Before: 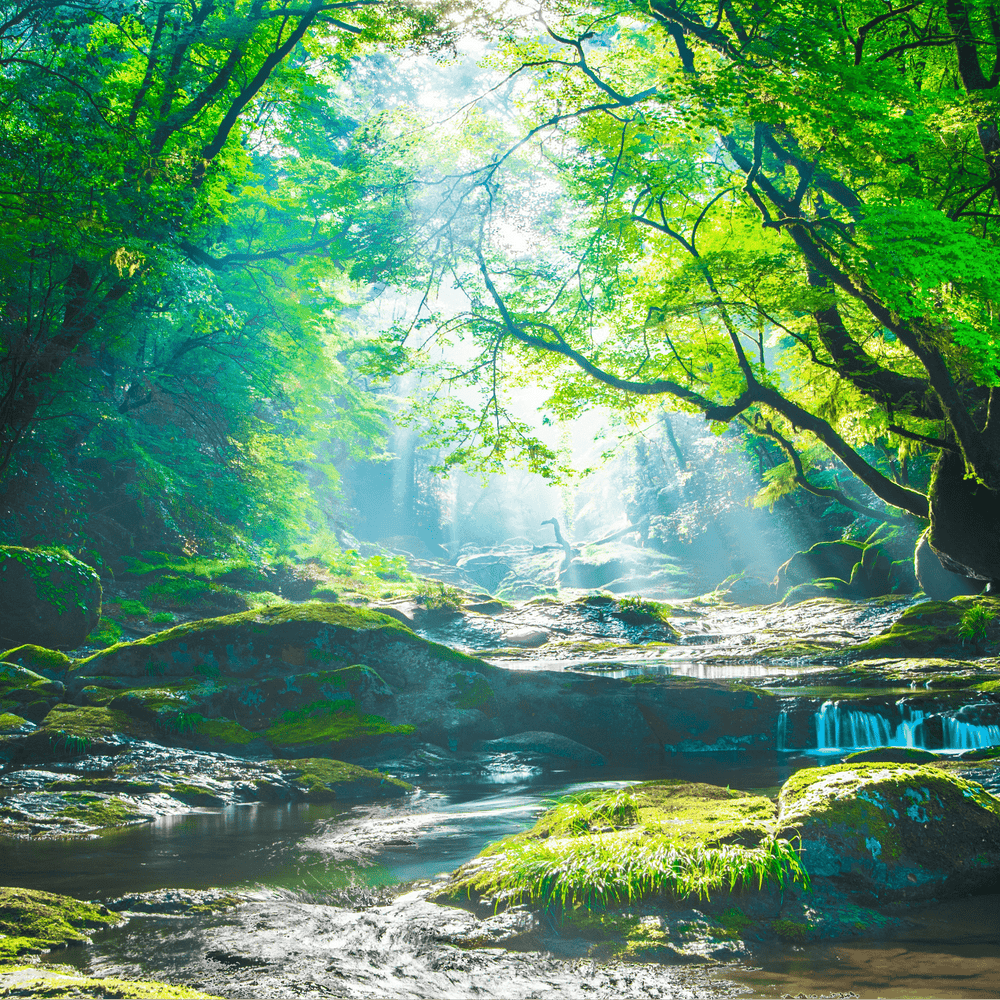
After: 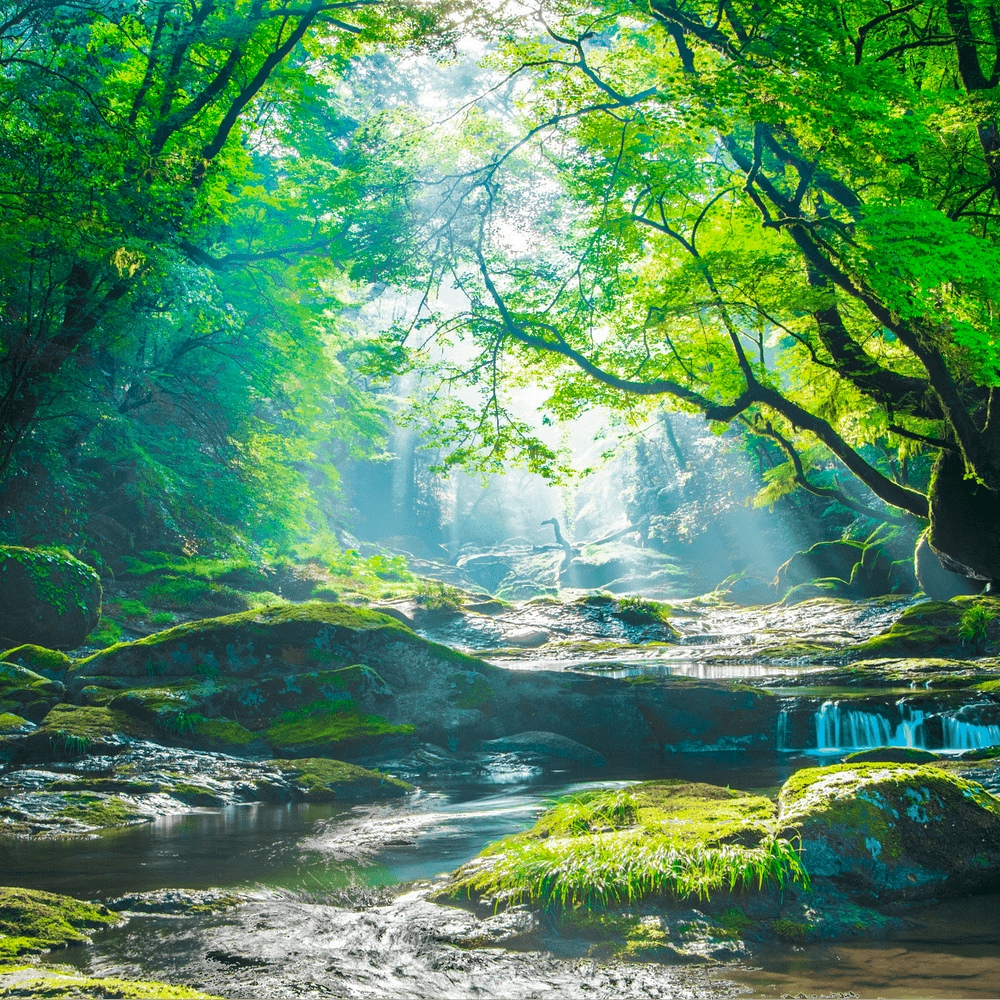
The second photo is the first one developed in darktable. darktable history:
shadows and highlights: on, module defaults
fill light: exposure -2 EV, width 8.6
